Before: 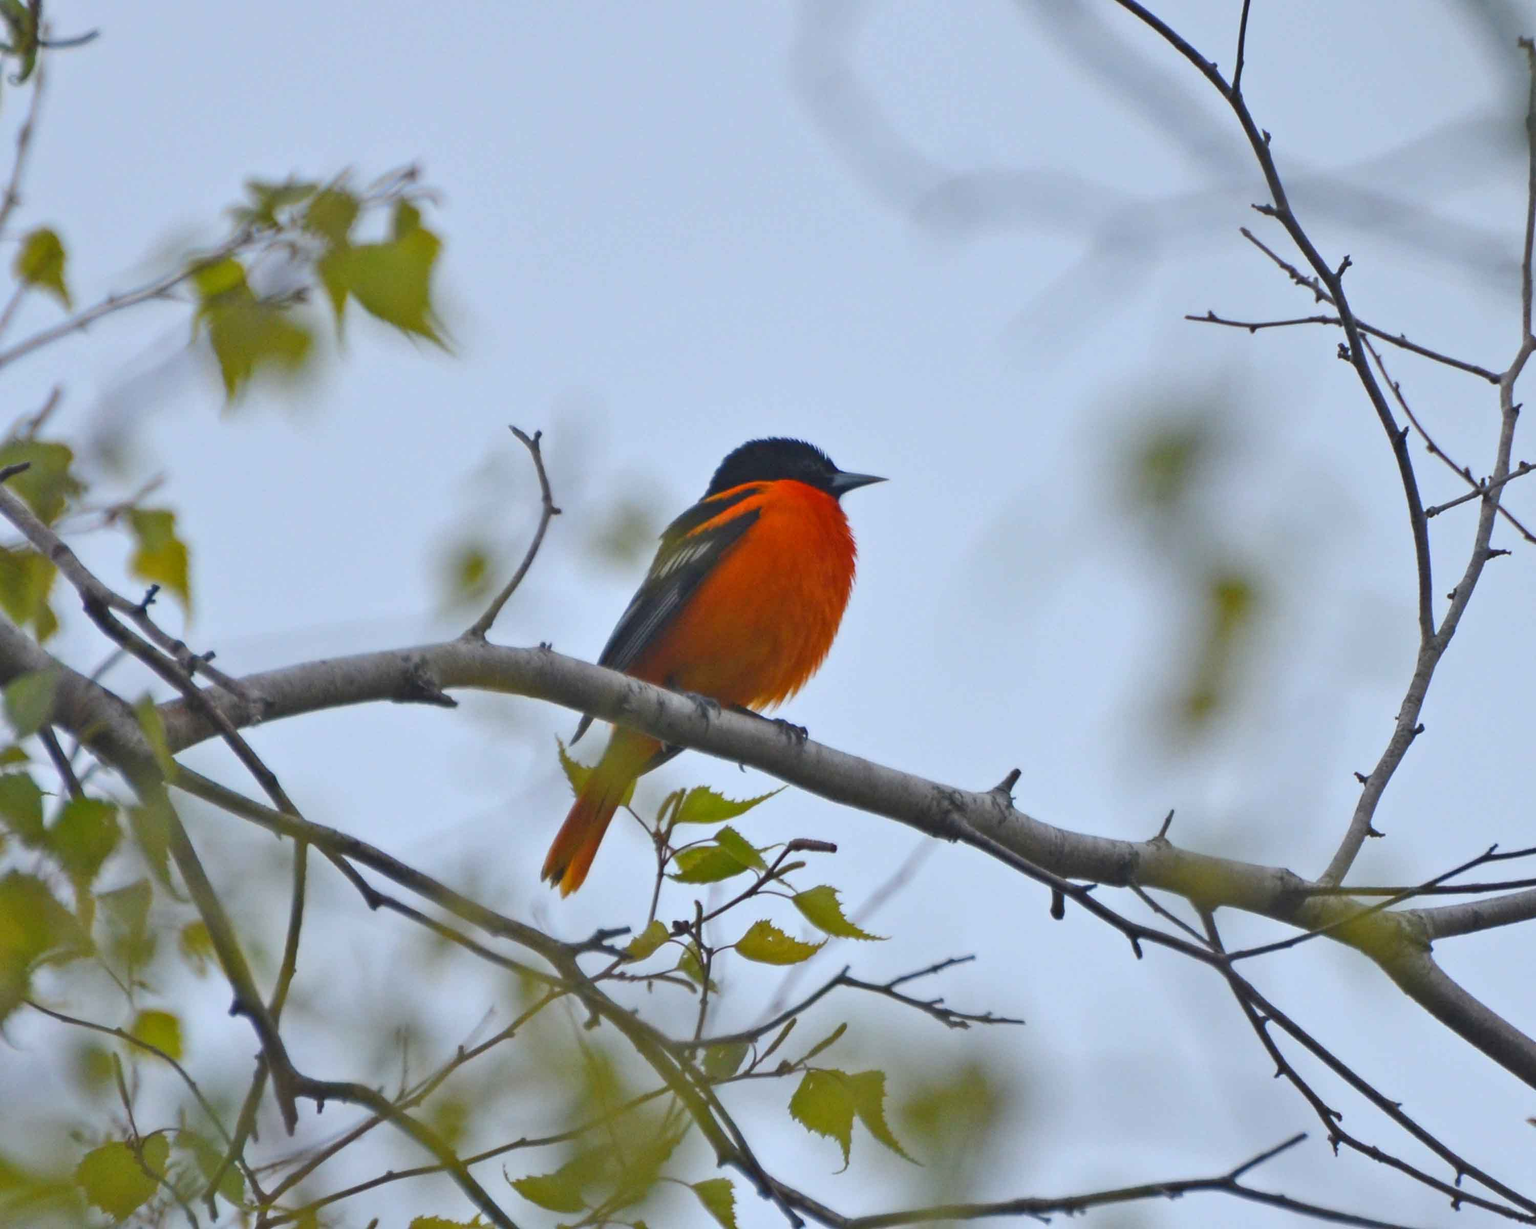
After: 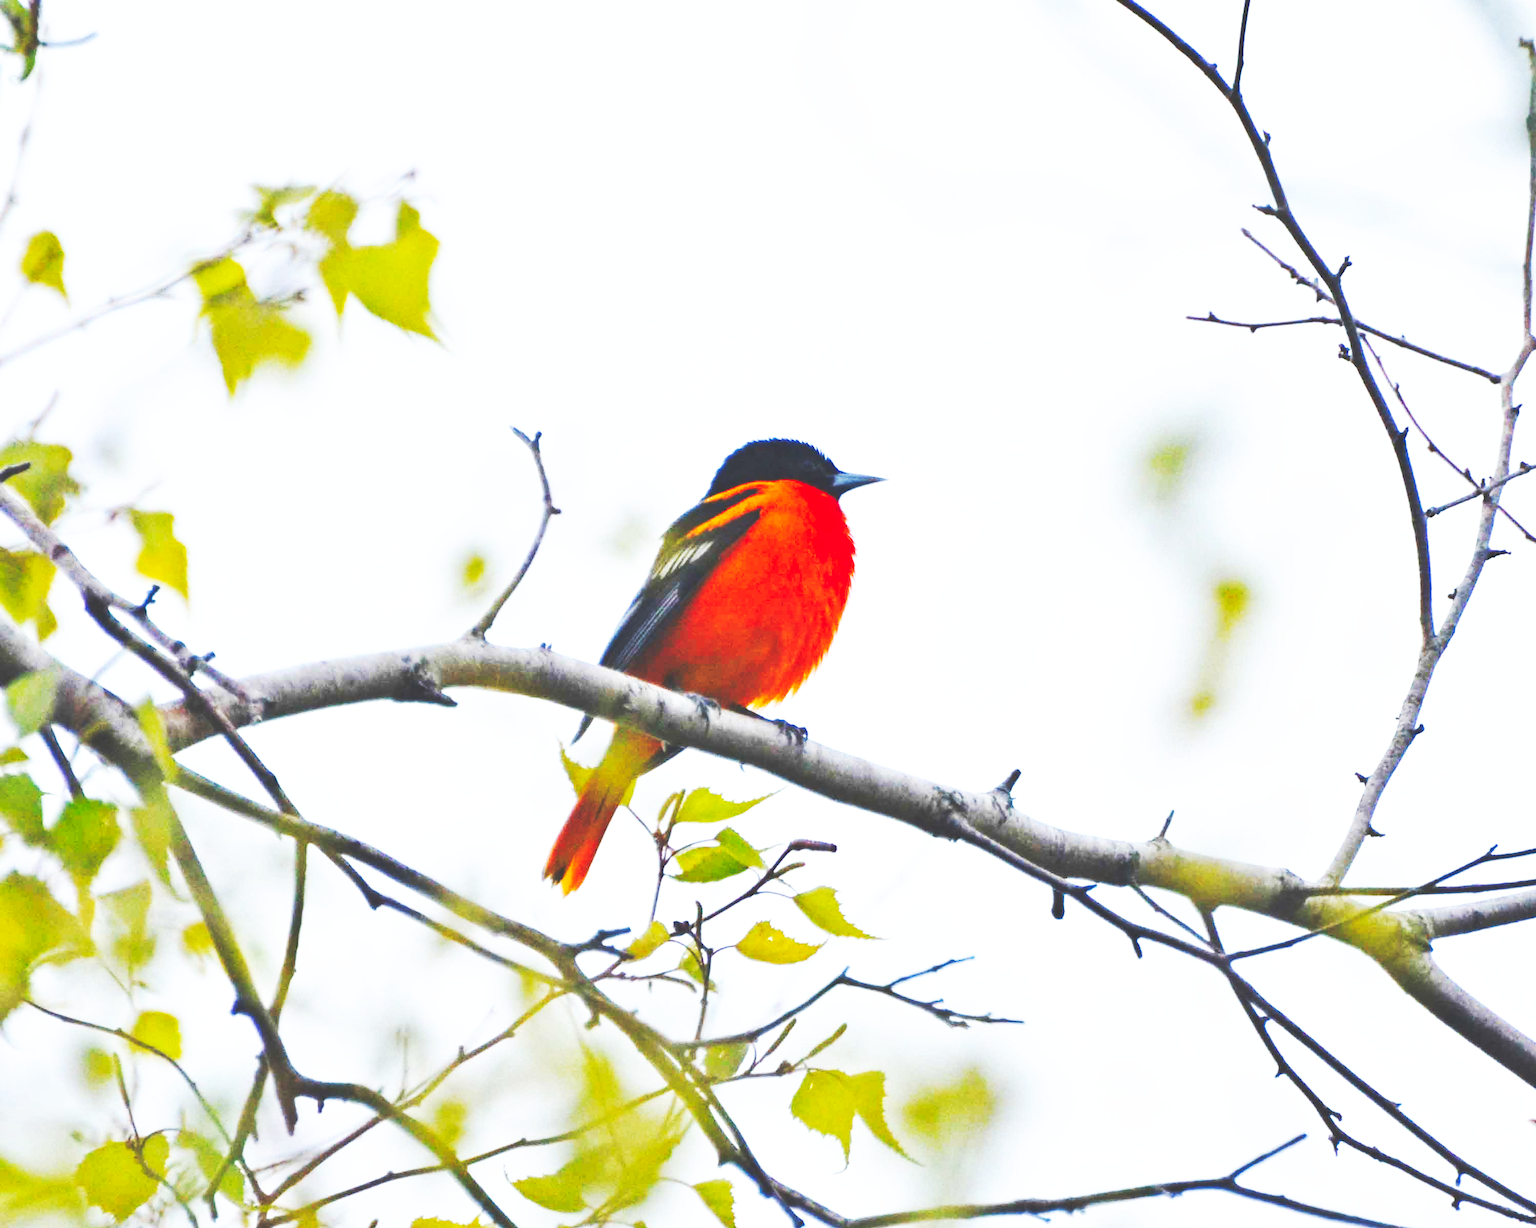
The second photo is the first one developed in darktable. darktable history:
exposure: black level correction -0.002, exposure 0.54 EV, compensate highlight preservation false
base curve: curves: ch0 [(0, 0.015) (0.085, 0.116) (0.134, 0.298) (0.19, 0.545) (0.296, 0.764) (0.599, 0.982) (1, 1)], preserve colors none
